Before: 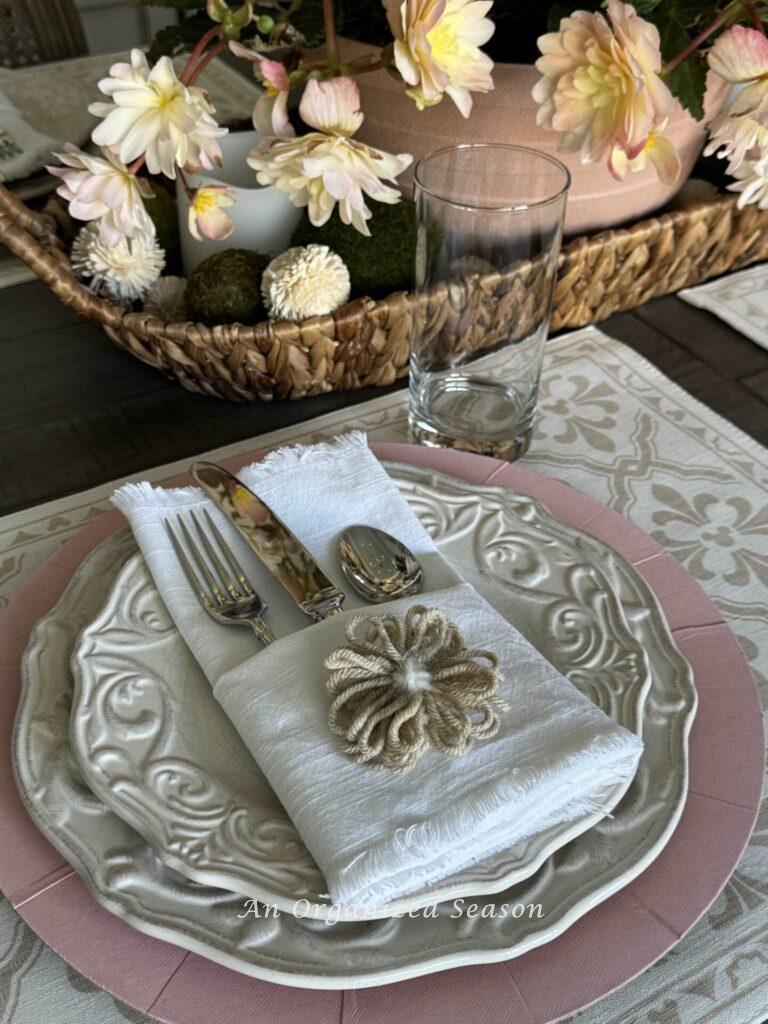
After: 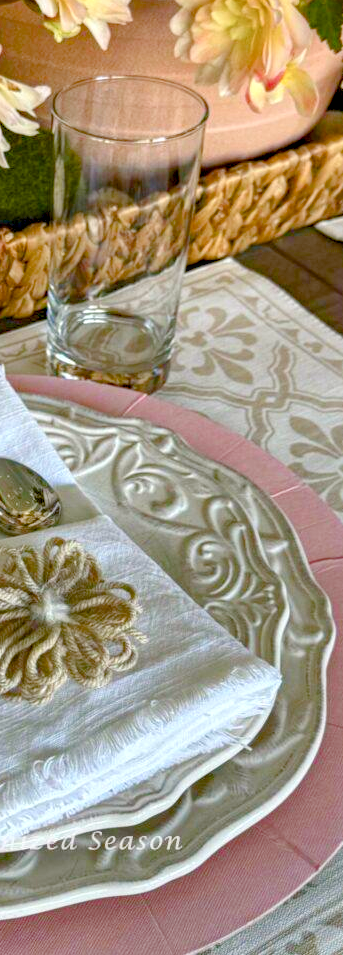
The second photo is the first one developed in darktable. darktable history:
crop: left 47.206%, top 6.668%, right 8.102%
haze removal: compatibility mode true, adaptive false
local contrast: on, module defaults
exposure: exposure 1.073 EV, compensate highlight preservation false
color balance rgb: linear chroma grading › global chroma 49.553%, perceptual saturation grading › global saturation 20%, perceptual saturation grading › highlights -49.635%, perceptual saturation grading › shadows 25.503%, perceptual brilliance grading › global brilliance 2.735%, perceptual brilliance grading › highlights -2.805%, perceptual brilliance grading › shadows 3.342%, contrast -29.776%
shadows and highlights: low approximation 0.01, soften with gaussian
